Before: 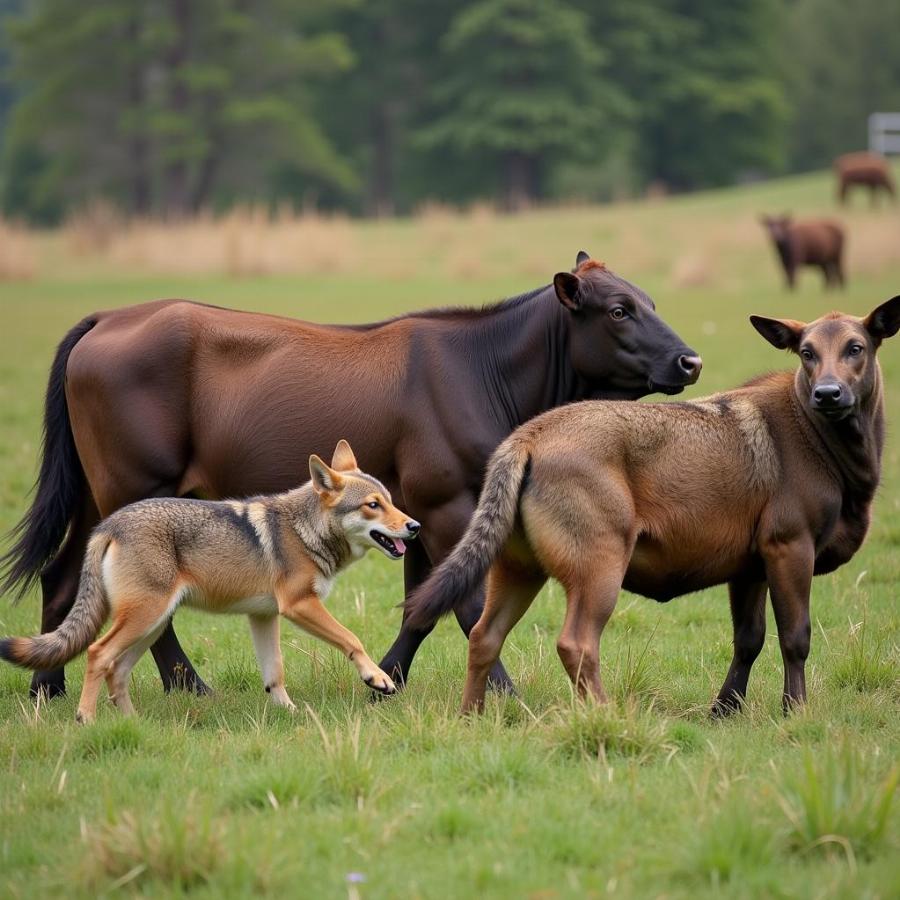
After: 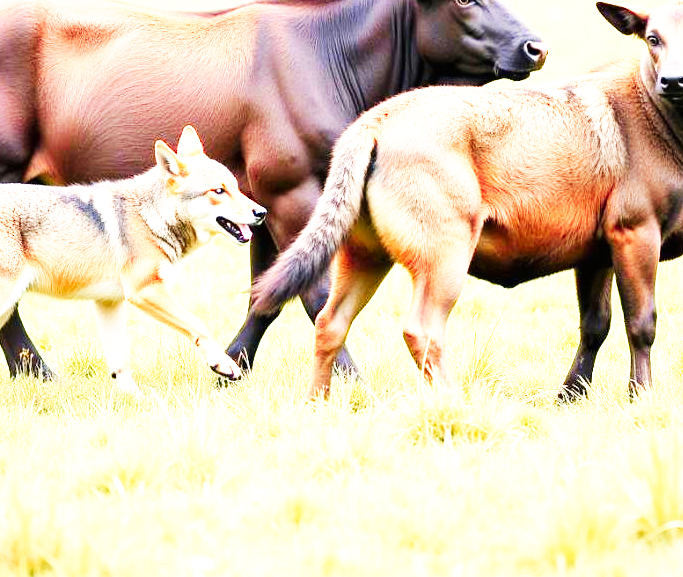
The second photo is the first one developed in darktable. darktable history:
exposure: black level correction 0, exposure 1.674 EV, compensate highlight preservation false
base curve: curves: ch0 [(0, 0) (0.007, 0.004) (0.027, 0.03) (0.046, 0.07) (0.207, 0.54) (0.442, 0.872) (0.673, 0.972) (1, 1)], preserve colors none
crop and rotate: left 17.203%, top 34.966%, right 6.827%, bottom 0.9%
color zones: curves: ch1 [(0.29, 0.492) (0.373, 0.185) (0.509, 0.481)]; ch2 [(0.25, 0.462) (0.749, 0.457)]
